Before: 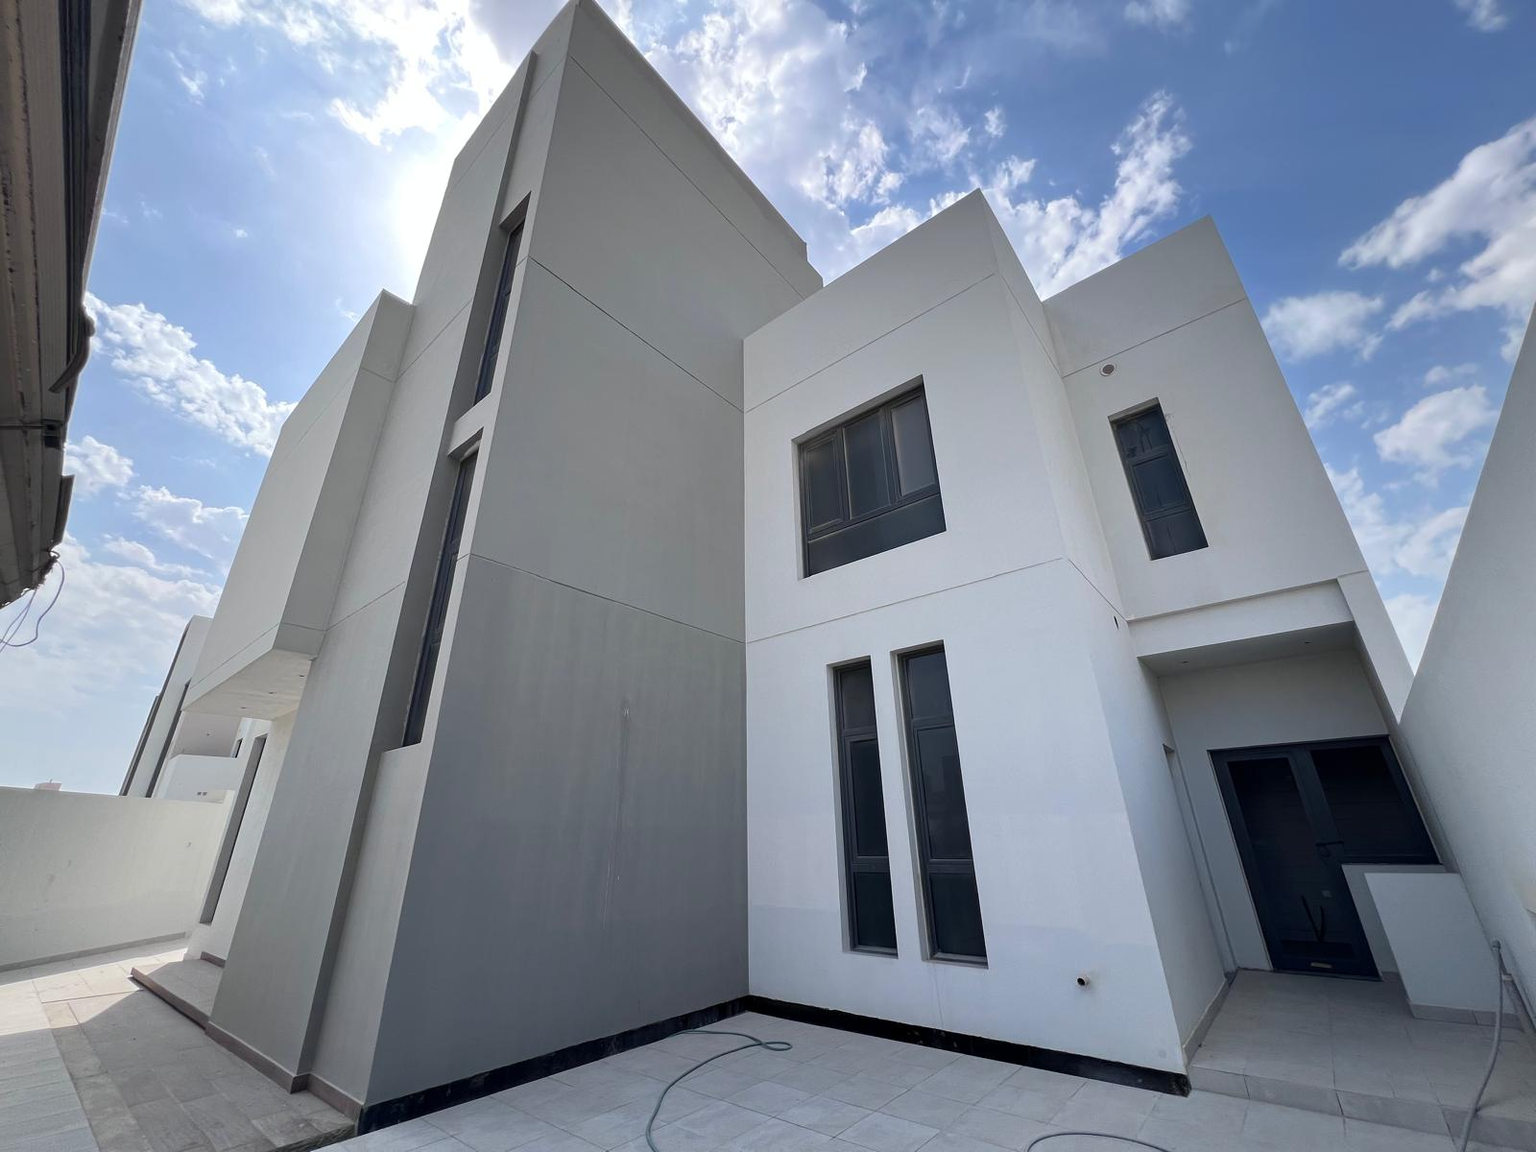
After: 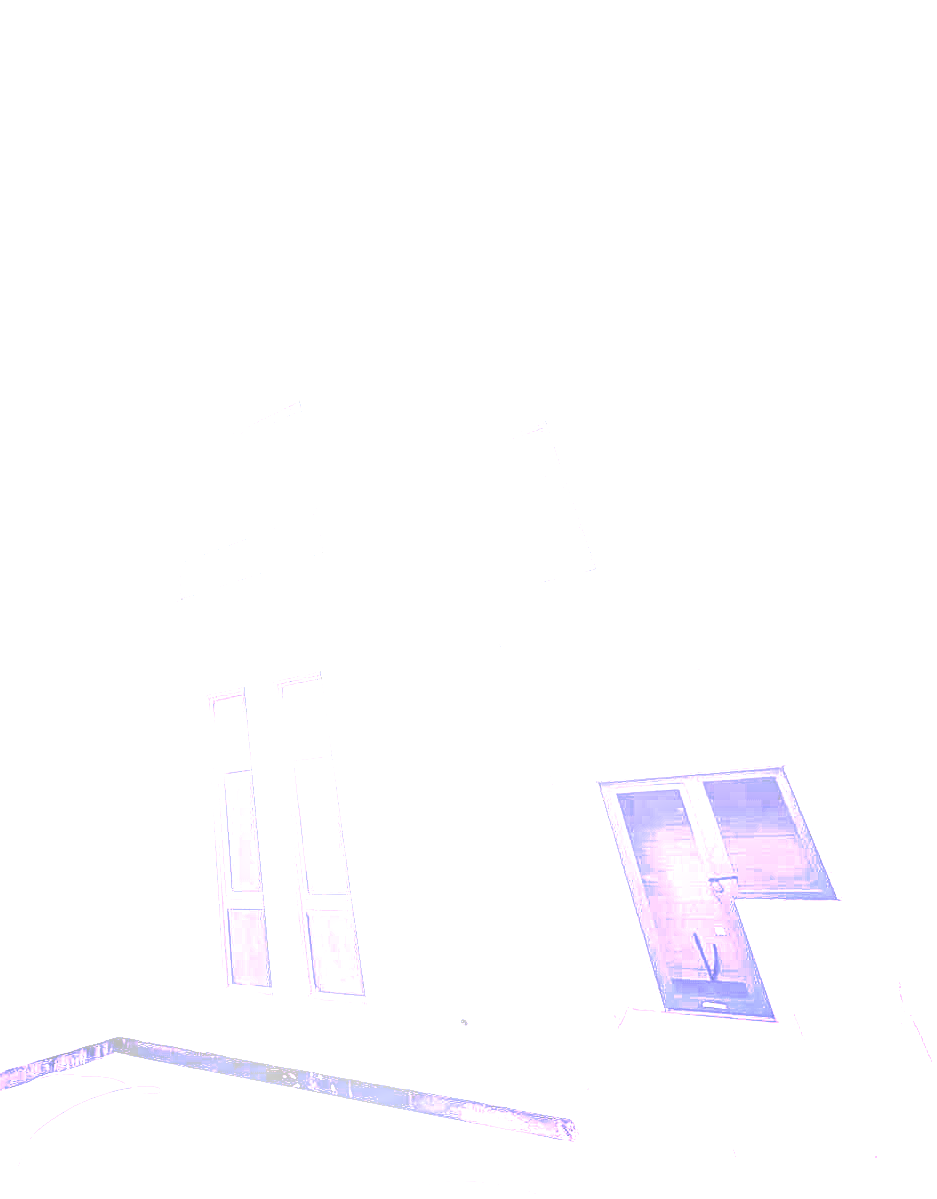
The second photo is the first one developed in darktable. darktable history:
white balance: red 8, blue 8
exposure: black level correction 0, exposure 1.015 EV, compensate exposure bias true, compensate highlight preservation false
base curve: curves: ch0 [(0, 0) (0.073, 0.04) (0.157, 0.139) (0.492, 0.492) (0.758, 0.758) (1, 1)], preserve colors none
crop: left 41.402%
local contrast: on, module defaults
color zones: curves: ch2 [(0, 0.5) (0.143, 0.5) (0.286, 0.489) (0.415, 0.421) (0.571, 0.5) (0.714, 0.5) (0.857, 0.5) (1, 0.5)]
sharpen: on, module defaults
color contrast: green-magenta contrast 0.8, blue-yellow contrast 1.1, unbound 0
